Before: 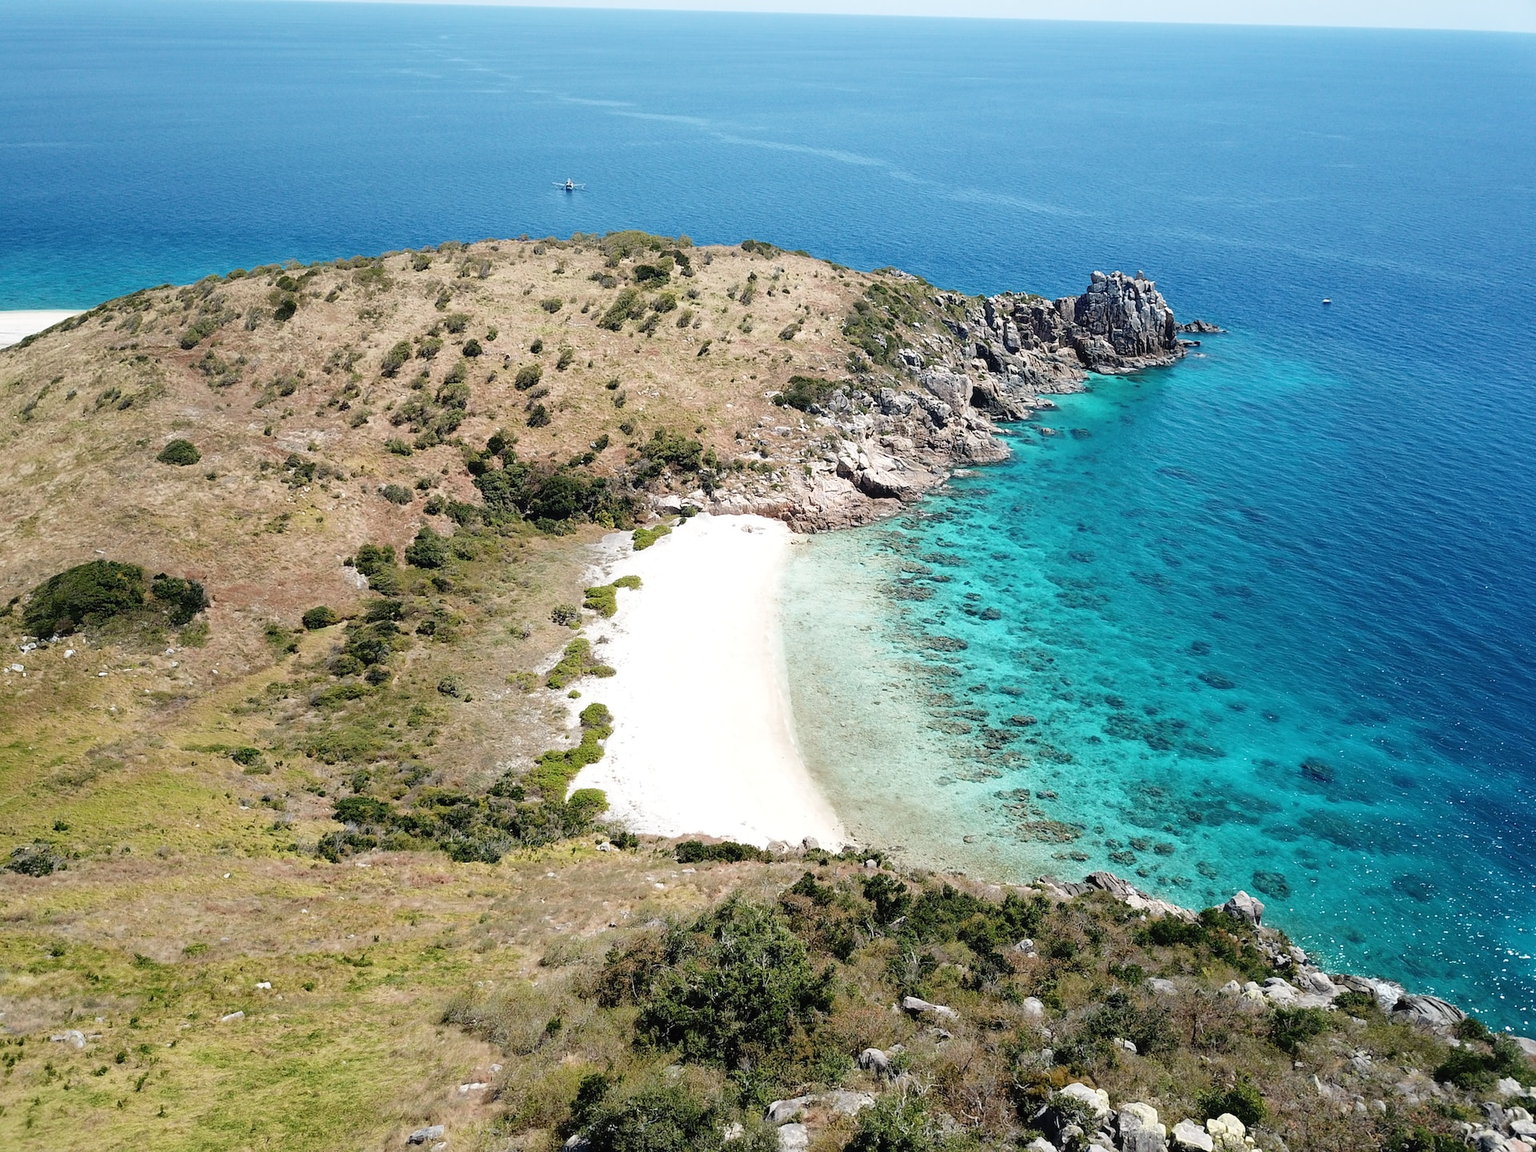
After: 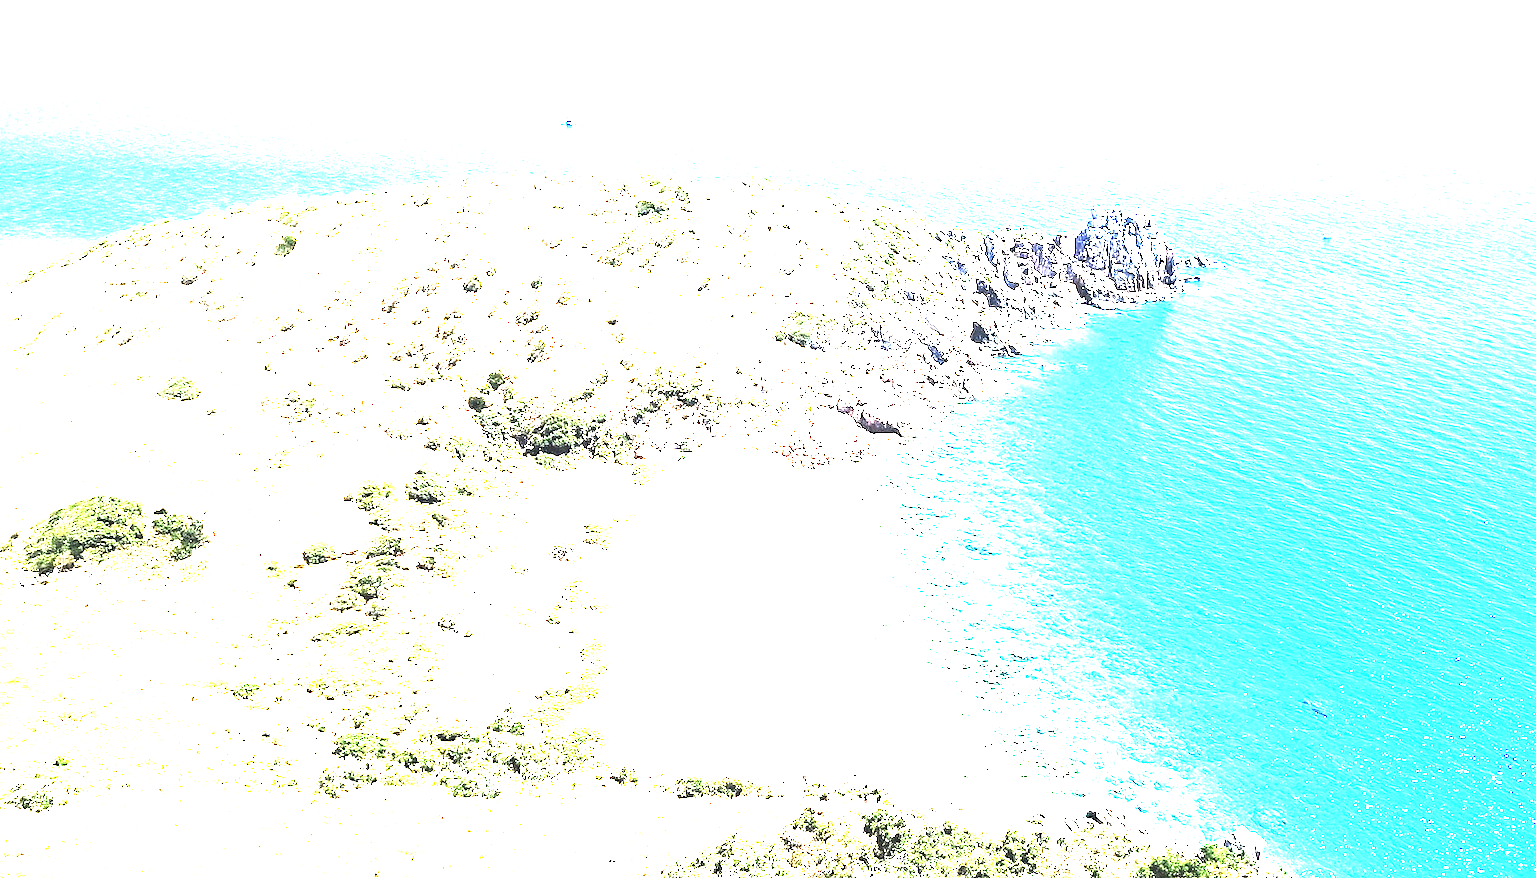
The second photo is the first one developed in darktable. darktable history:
exposure: black level correction 0, exposure 4.079 EV, compensate exposure bias true, compensate highlight preservation false
crop: top 5.644%, bottom 18.088%
tone equalizer: -8 EV -0.776 EV, -7 EV -0.685 EV, -6 EV -0.59 EV, -5 EV -0.378 EV, -3 EV 0.393 EV, -2 EV 0.6 EV, -1 EV 0.679 EV, +0 EV 0.756 EV, edges refinement/feathering 500, mask exposure compensation -1.57 EV, preserve details no
